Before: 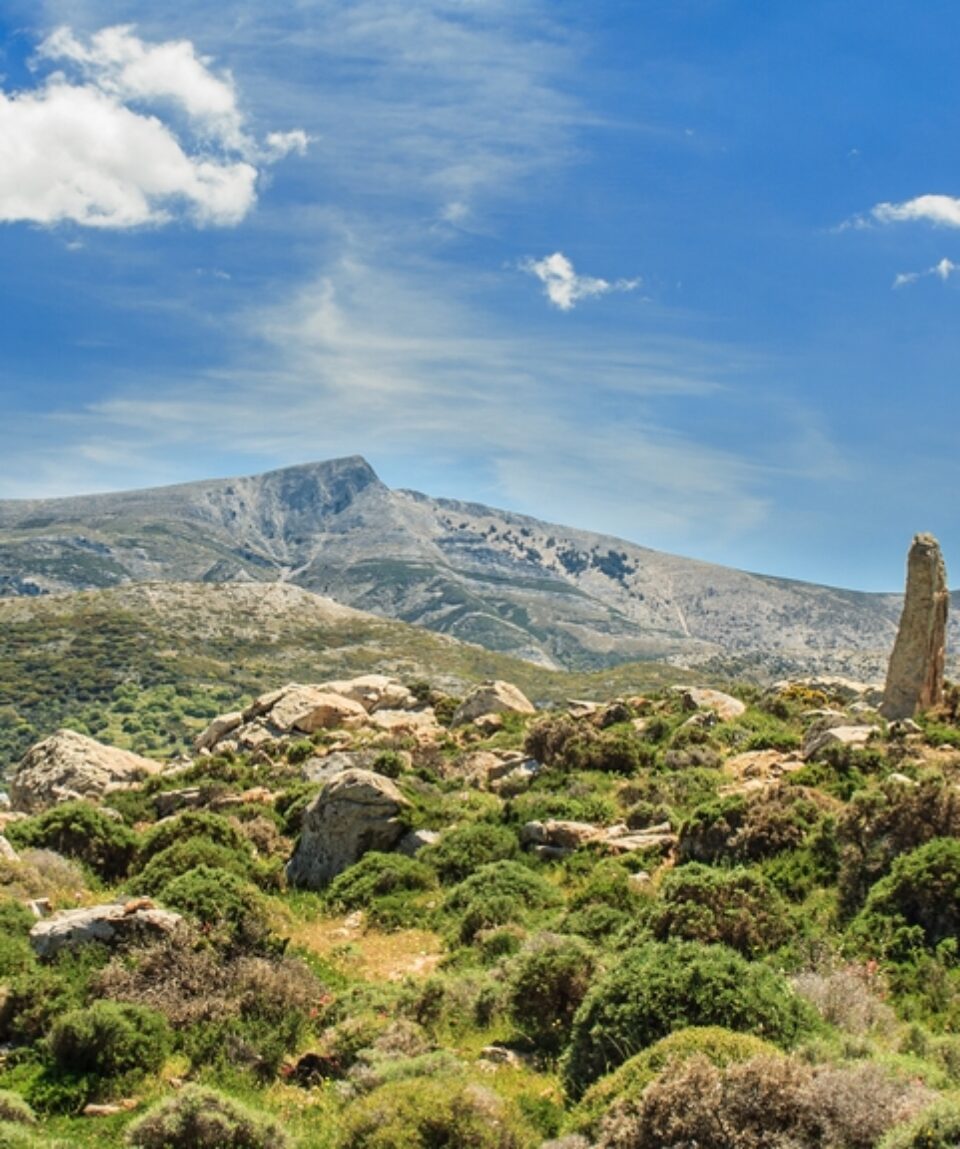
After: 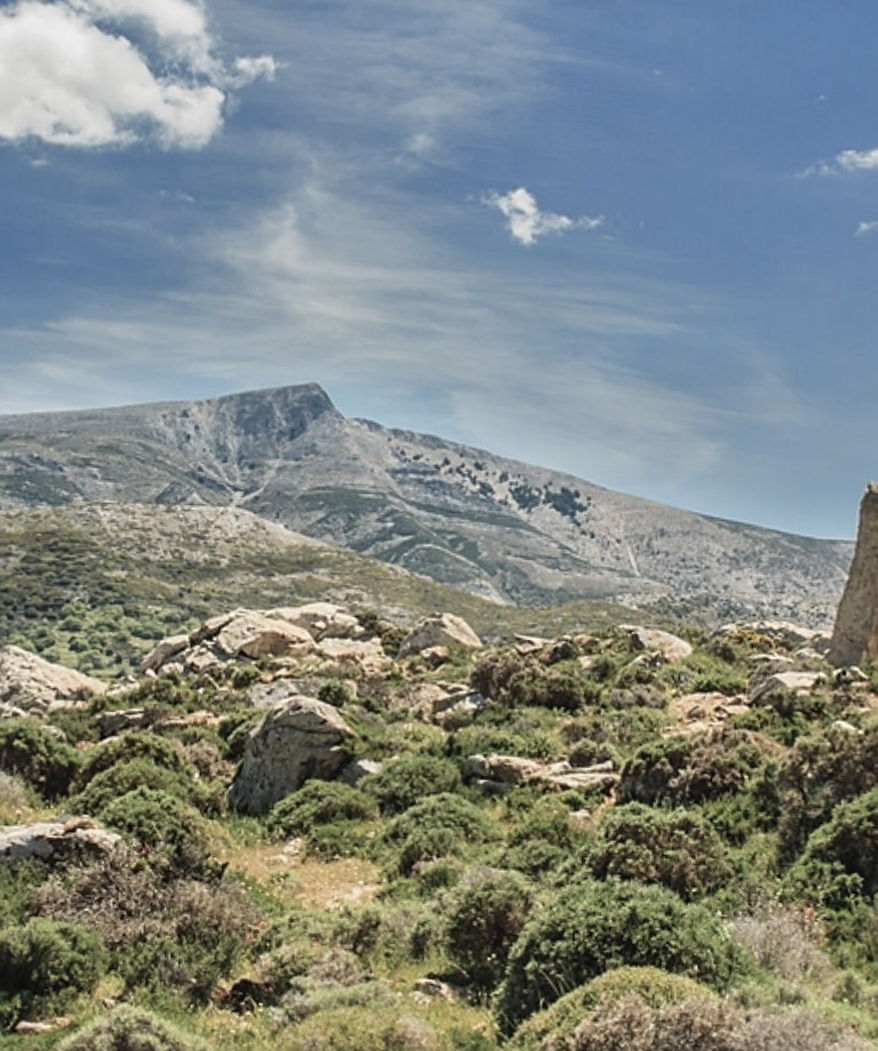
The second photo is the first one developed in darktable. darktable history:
contrast brightness saturation: contrast -0.054, saturation -0.398
shadows and highlights: soften with gaussian
sharpen: on, module defaults
crop and rotate: angle -2.13°, left 3.097%, top 3.988%, right 1.379%, bottom 0.495%
